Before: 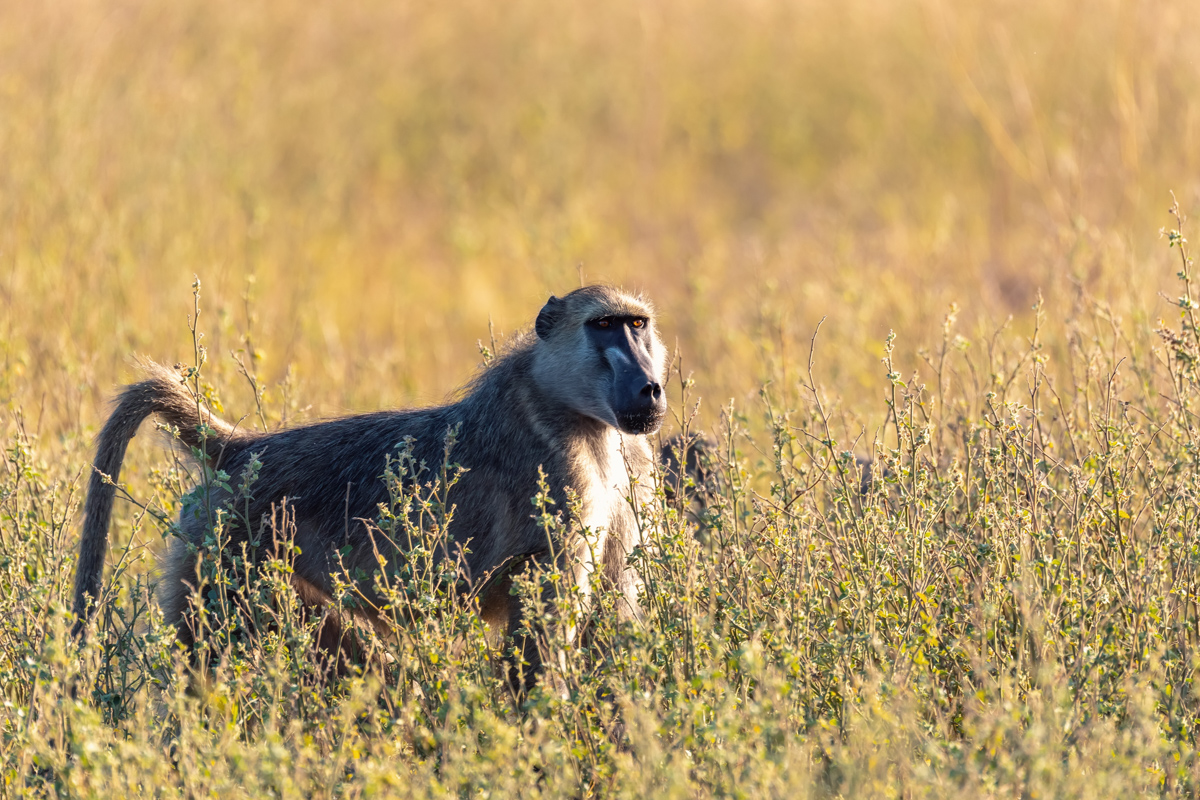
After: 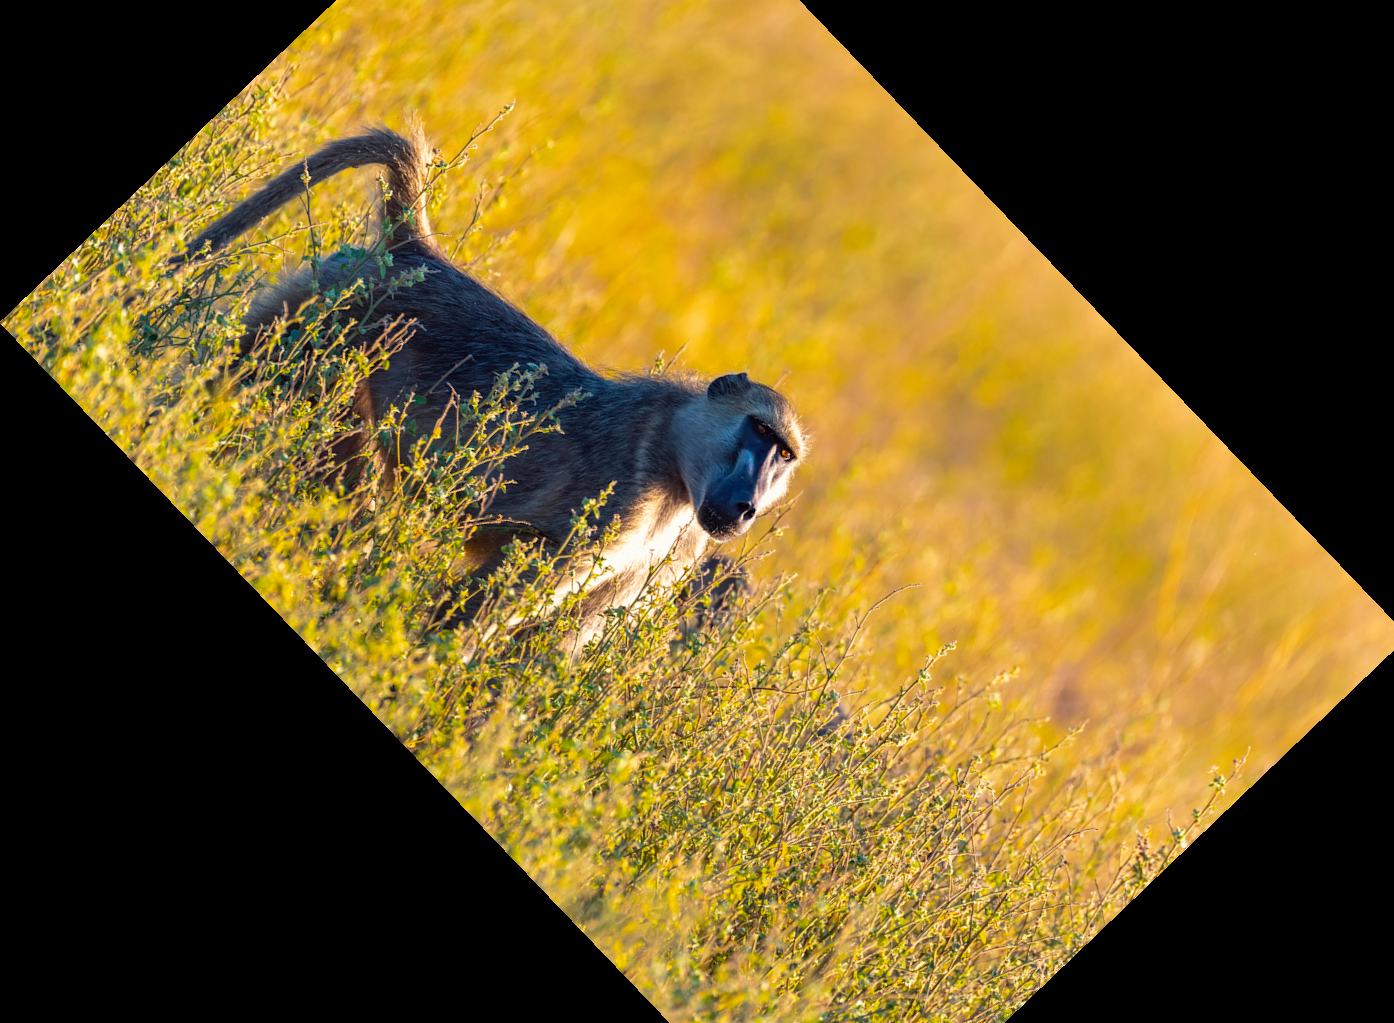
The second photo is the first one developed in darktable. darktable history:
crop and rotate: angle -46.26°, top 16.234%, right 0.912%, bottom 11.704%
color balance rgb: linear chroma grading › global chroma 15%, perceptual saturation grading › global saturation 30%
